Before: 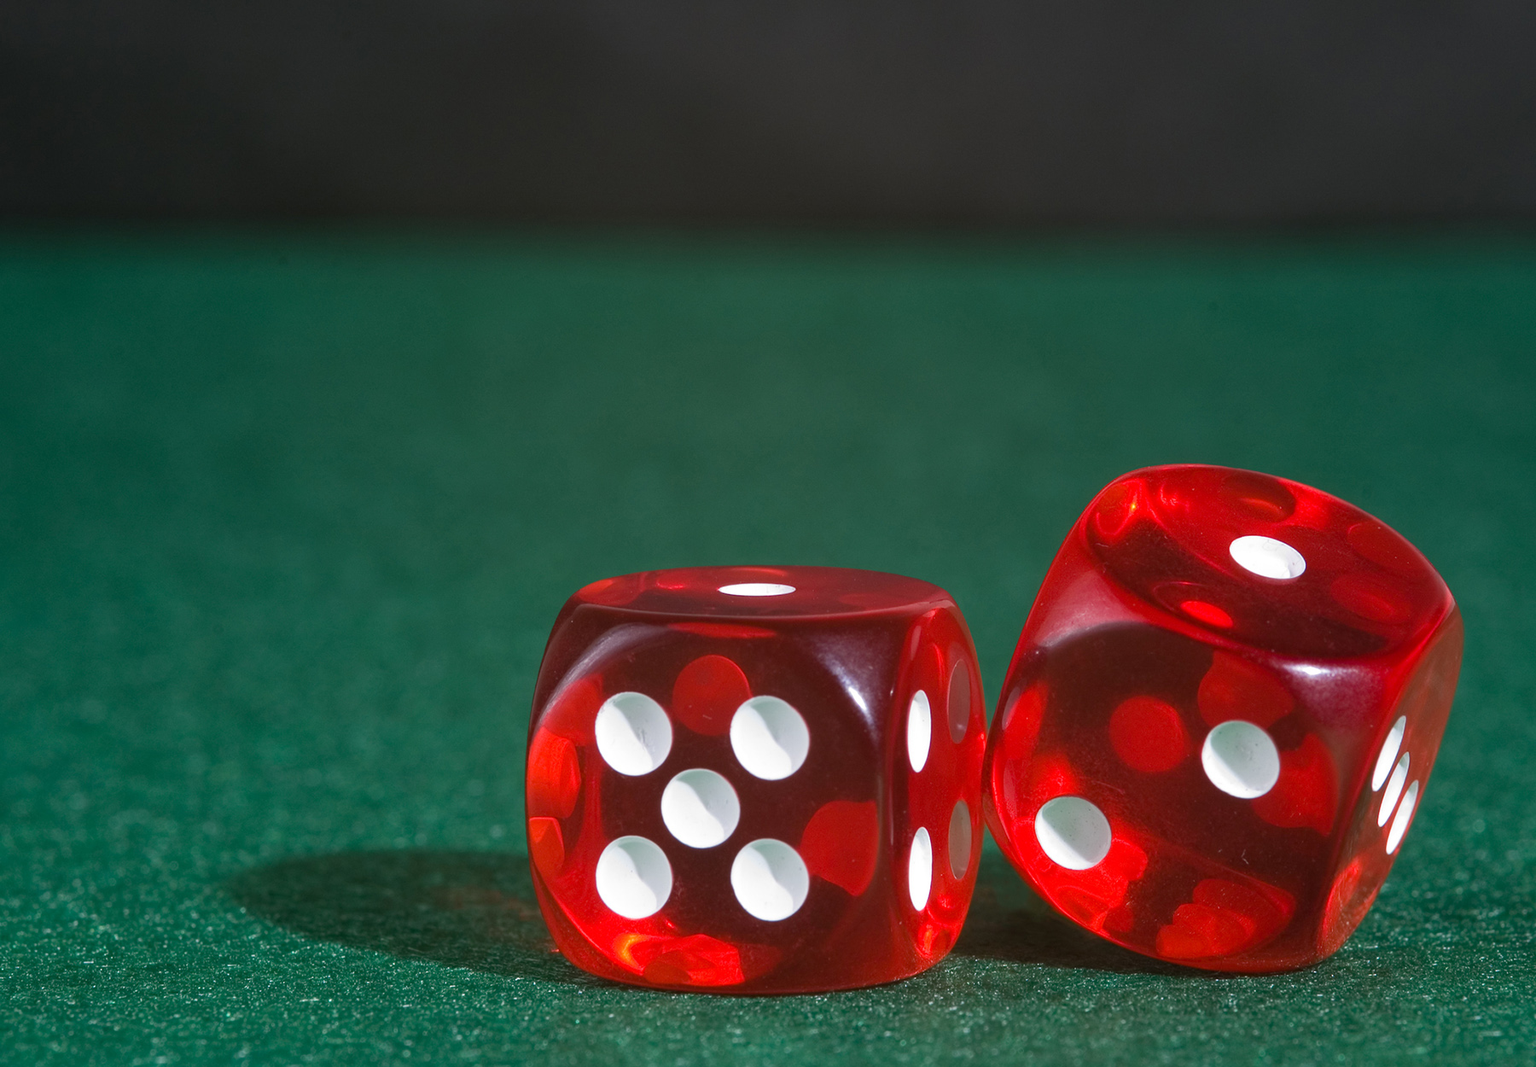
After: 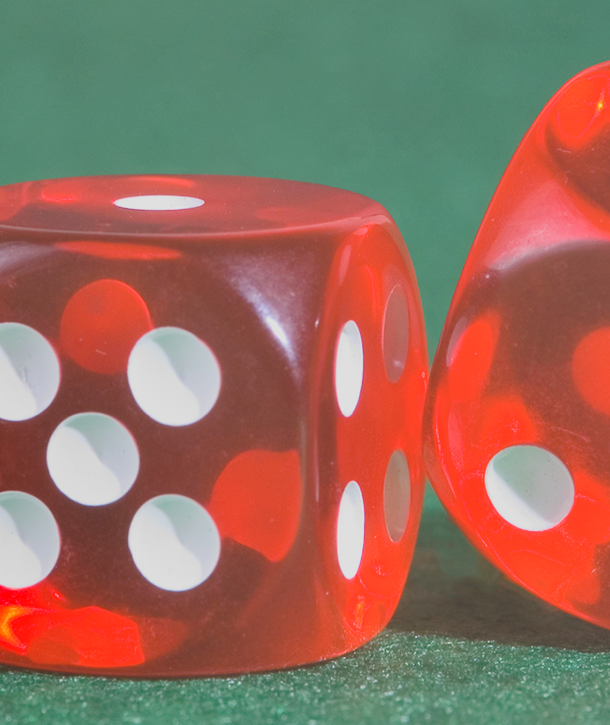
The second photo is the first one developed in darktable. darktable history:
exposure: compensate exposure bias true, compensate highlight preservation false
shadows and highlights: shadows 80.43, white point adjustment -9.04, highlights -61.18, soften with gaussian
crop: left 40.465%, top 39.097%, right 25.617%, bottom 2.878%
contrast brightness saturation: brightness 0.988
